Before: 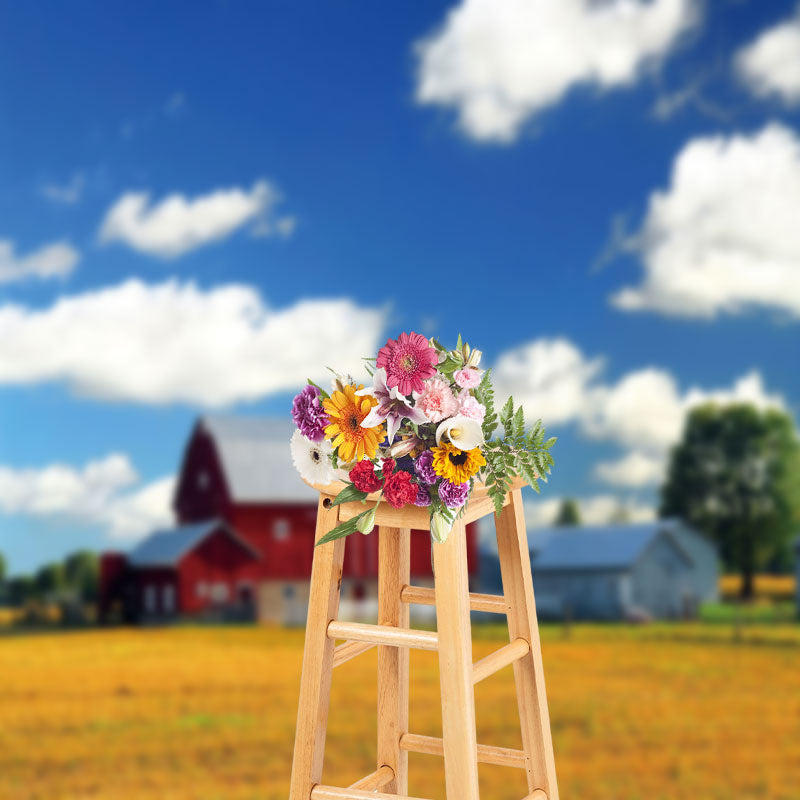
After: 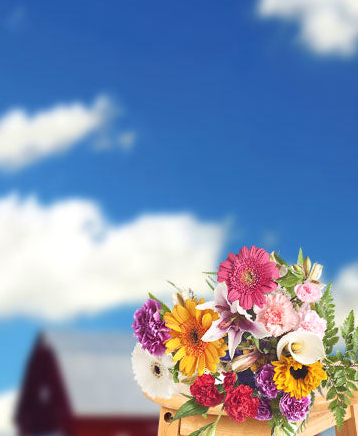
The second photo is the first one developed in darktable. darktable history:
exposure: black level correction -0.004, exposure 0.055 EV, compensate highlight preservation false
crop: left 19.951%, top 10.786%, right 35.284%, bottom 34.622%
velvia: on, module defaults
